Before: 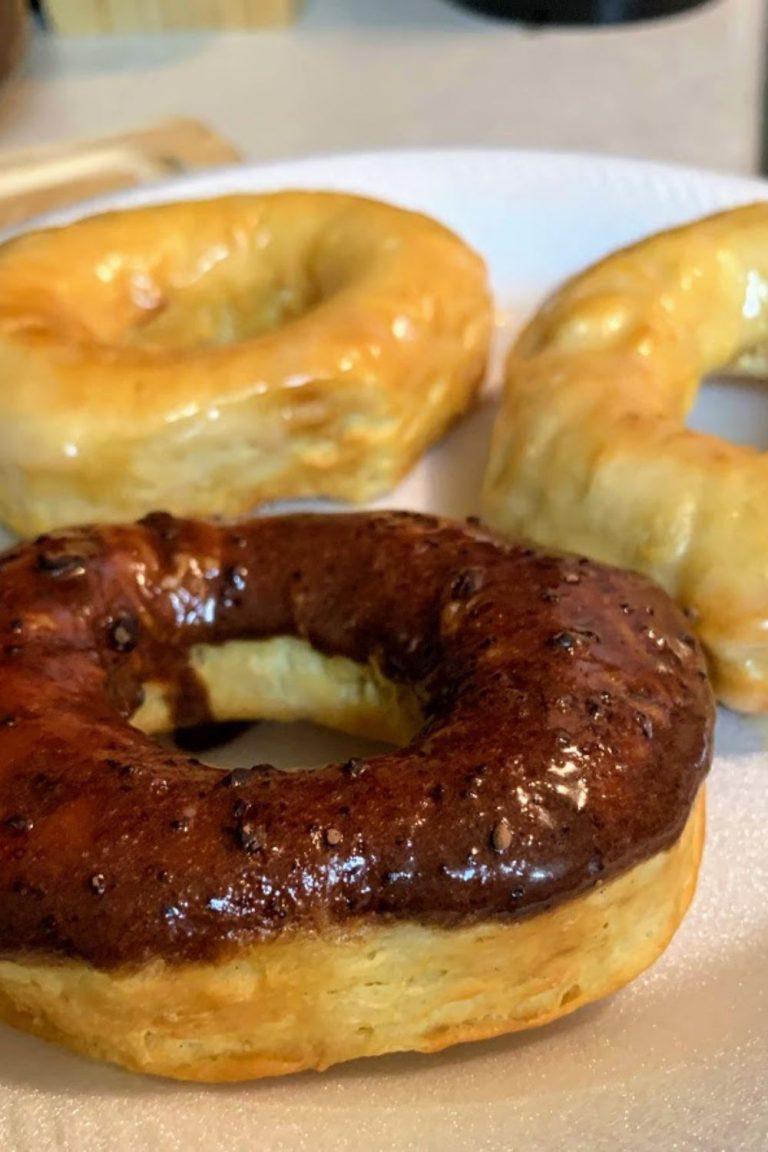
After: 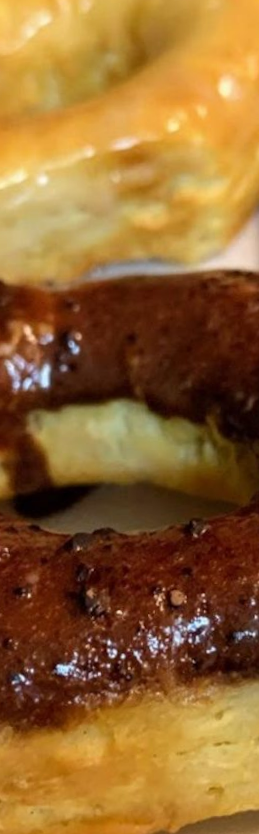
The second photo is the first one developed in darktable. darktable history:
crop and rotate: left 21.77%, top 18.528%, right 44.676%, bottom 2.997%
rotate and perspective: rotation -2°, crop left 0.022, crop right 0.978, crop top 0.049, crop bottom 0.951
